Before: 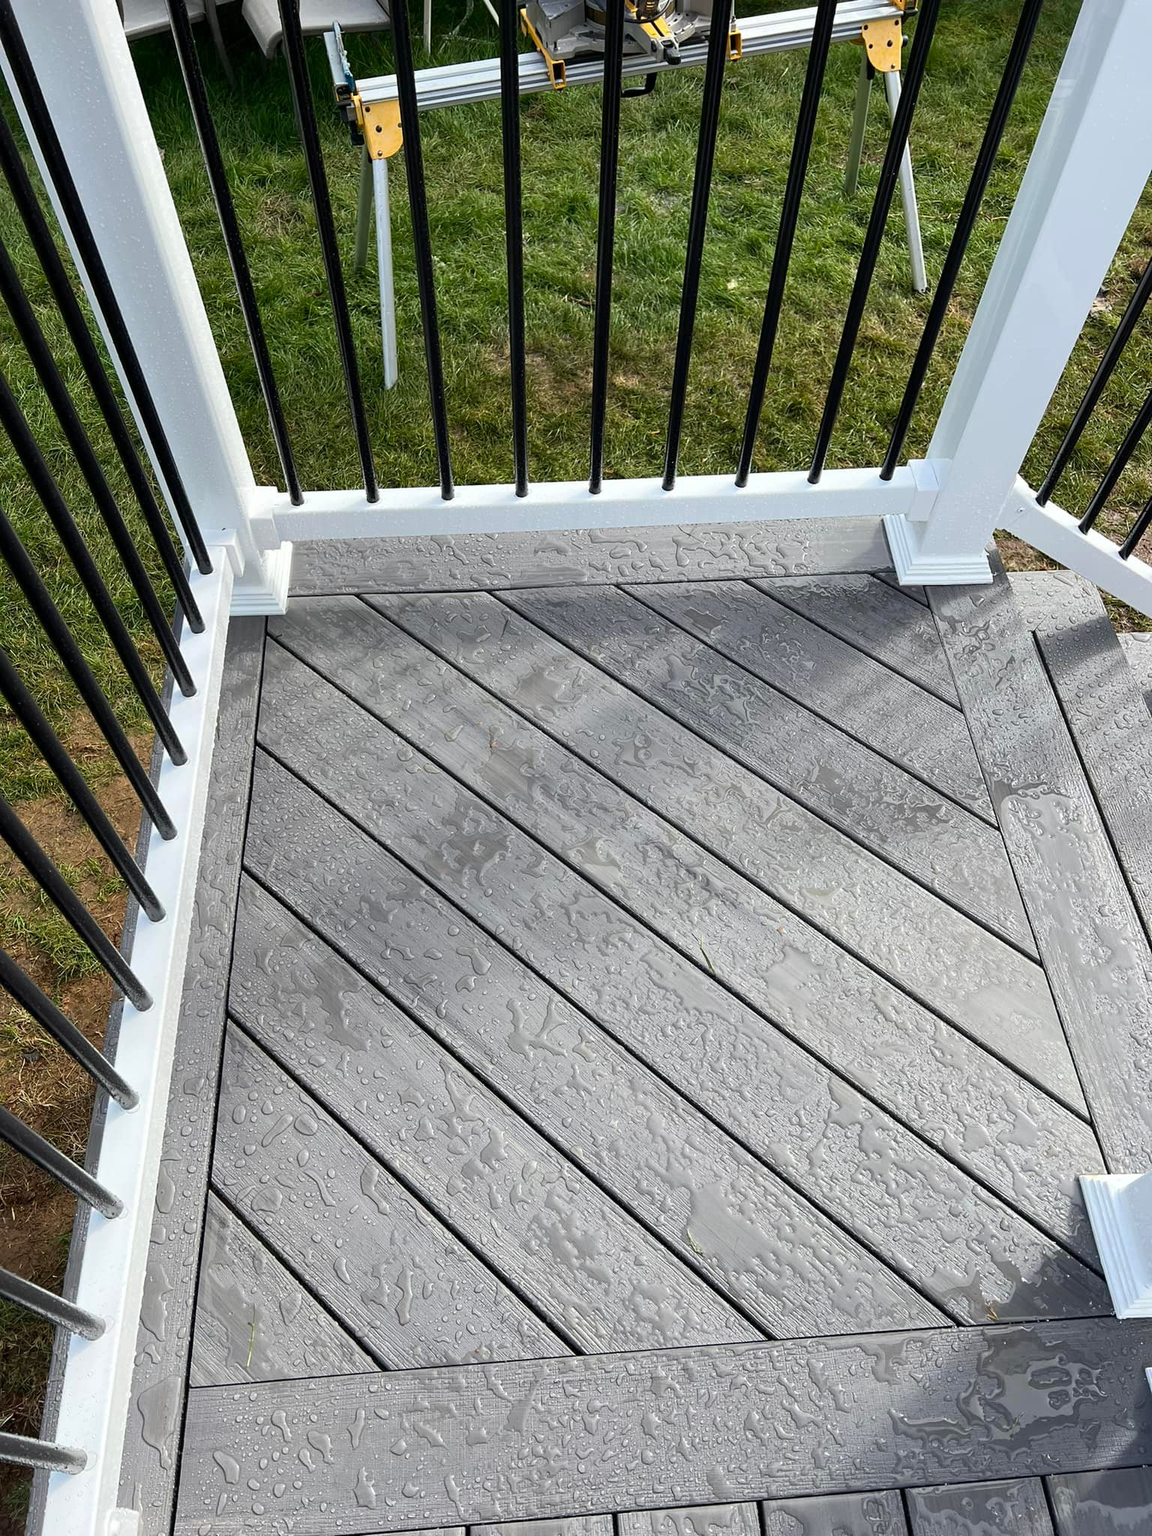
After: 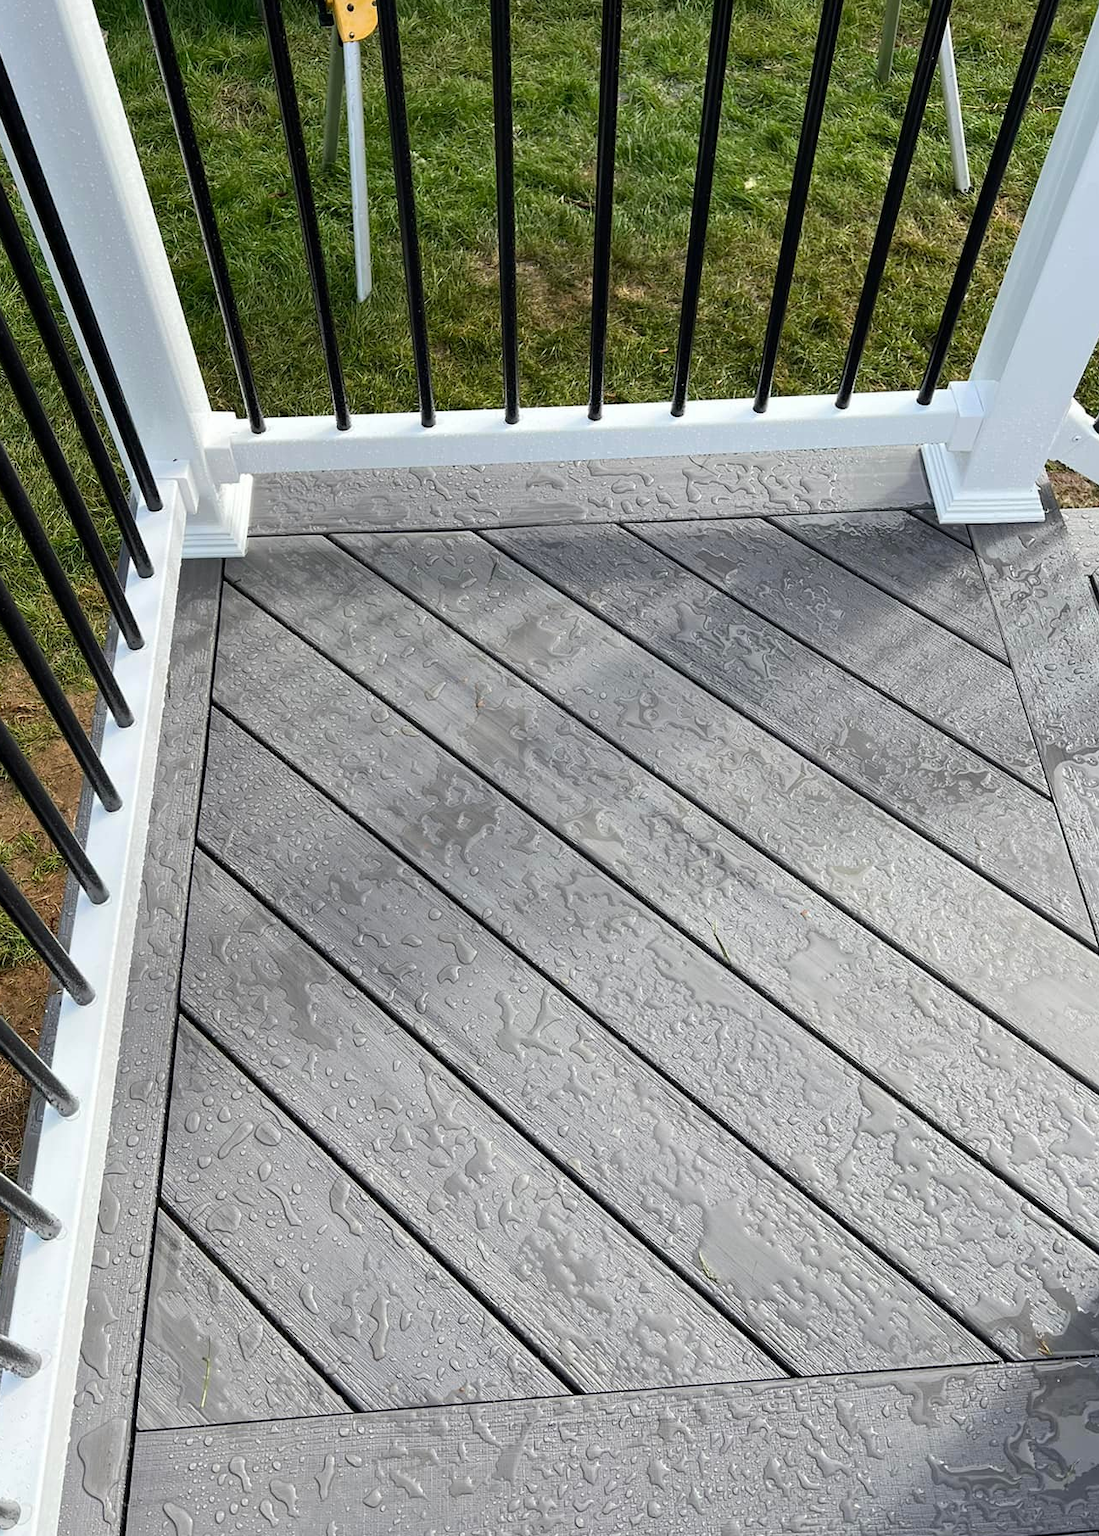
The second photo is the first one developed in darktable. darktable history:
crop: left 6.044%, top 8.001%, right 9.529%, bottom 3.526%
